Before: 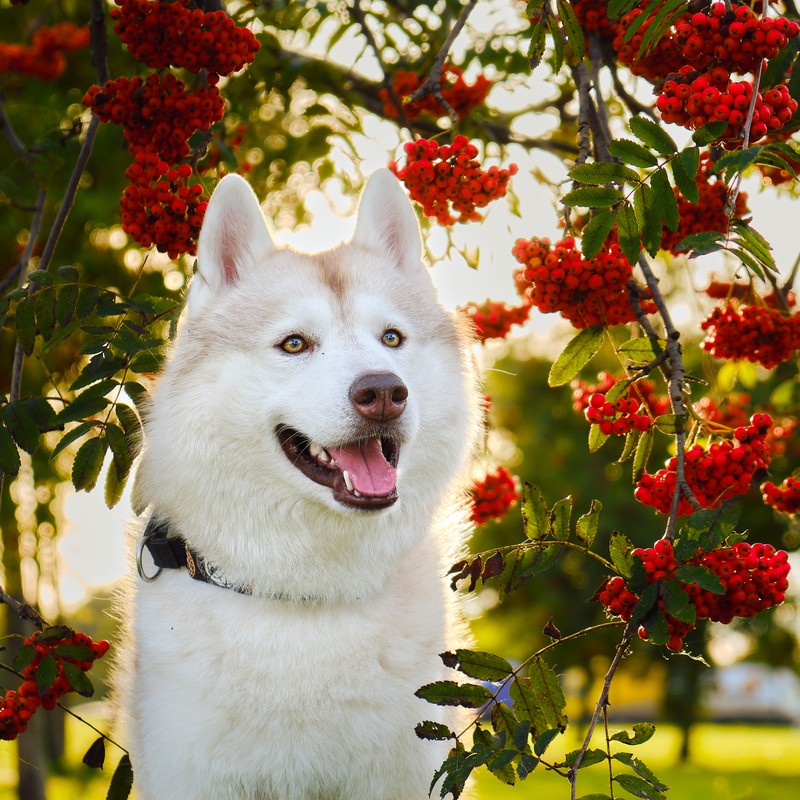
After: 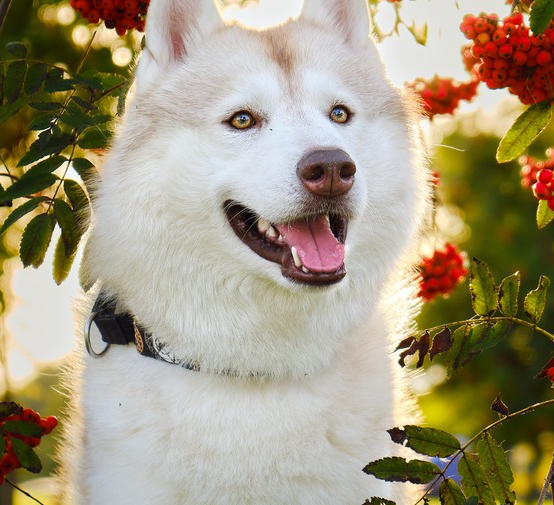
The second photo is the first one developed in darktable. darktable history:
crop: left 6.502%, top 28.079%, right 24.13%, bottom 8.786%
